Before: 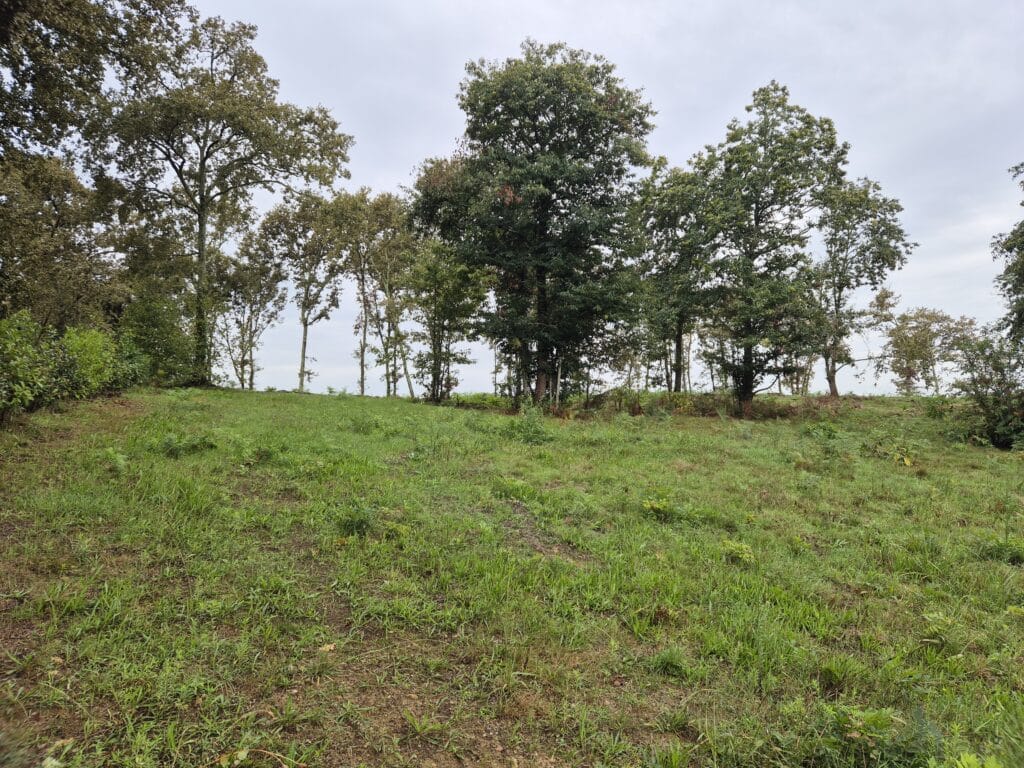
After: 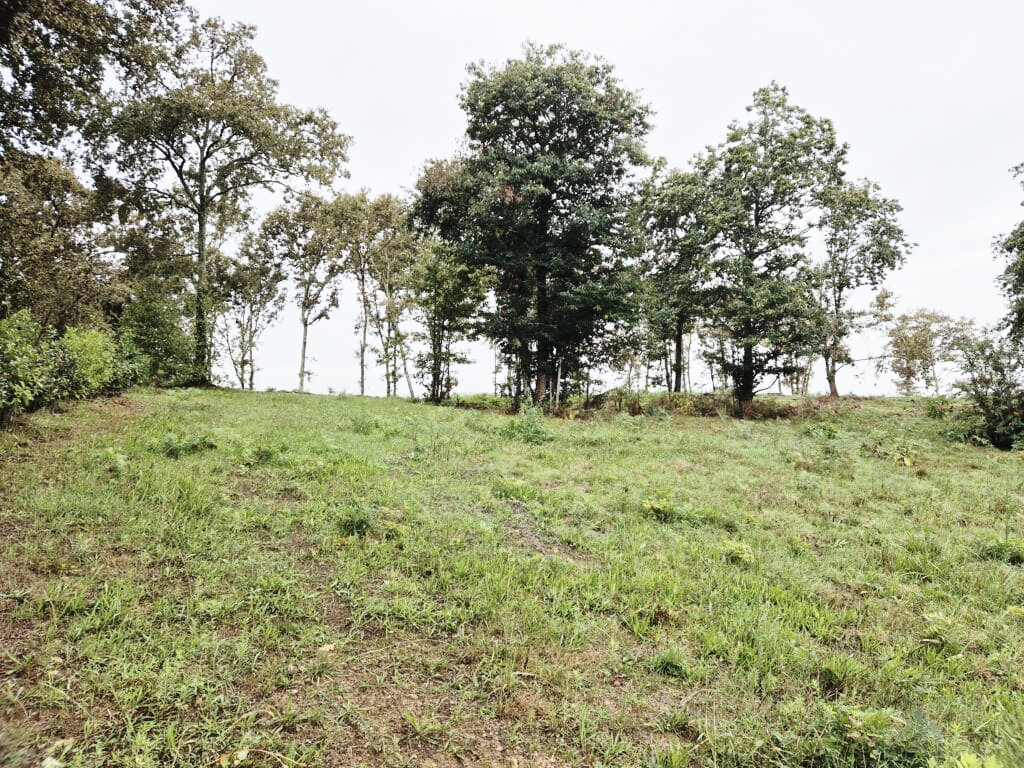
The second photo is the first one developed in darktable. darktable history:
base curve: curves: ch0 [(0, 0) (0.028, 0.03) (0.121, 0.232) (0.46, 0.748) (0.859, 0.968) (1, 1)], preserve colors none
contrast brightness saturation: contrast 0.103, saturation -0.374
